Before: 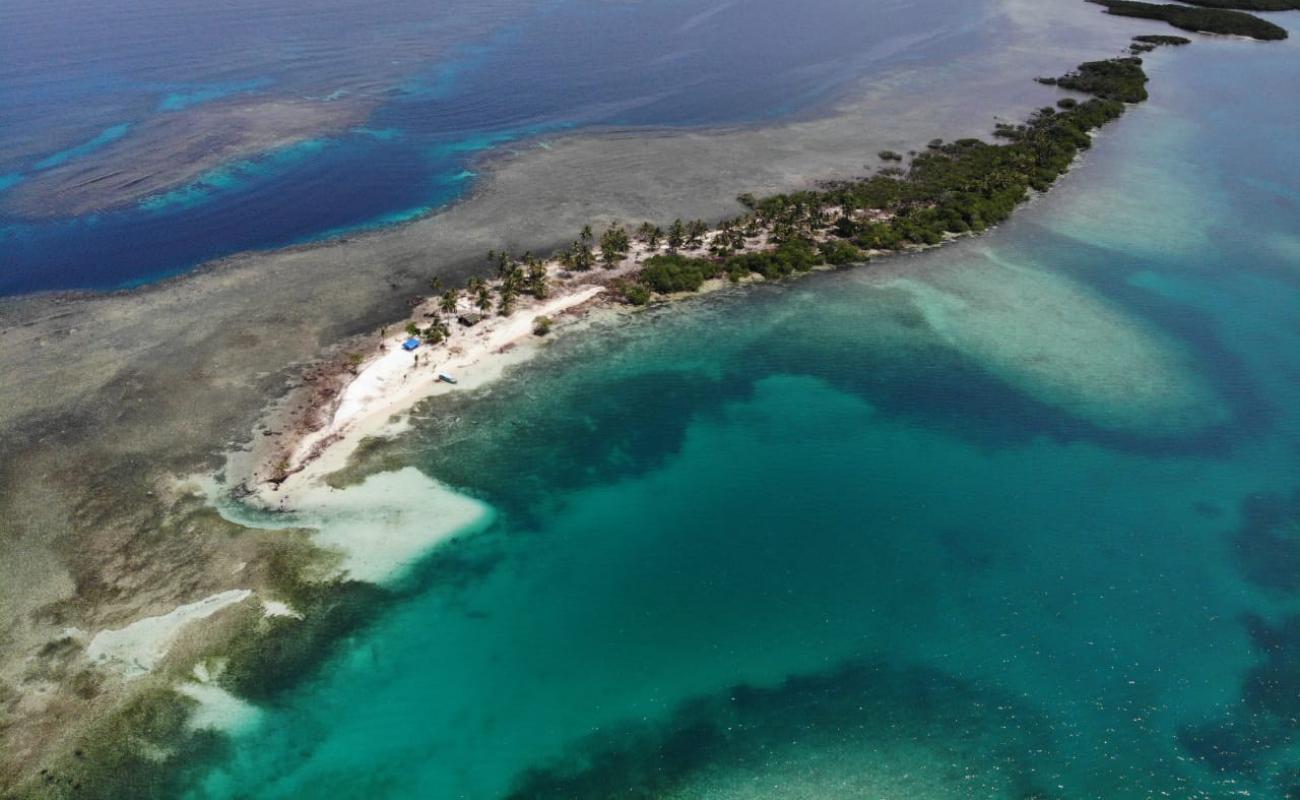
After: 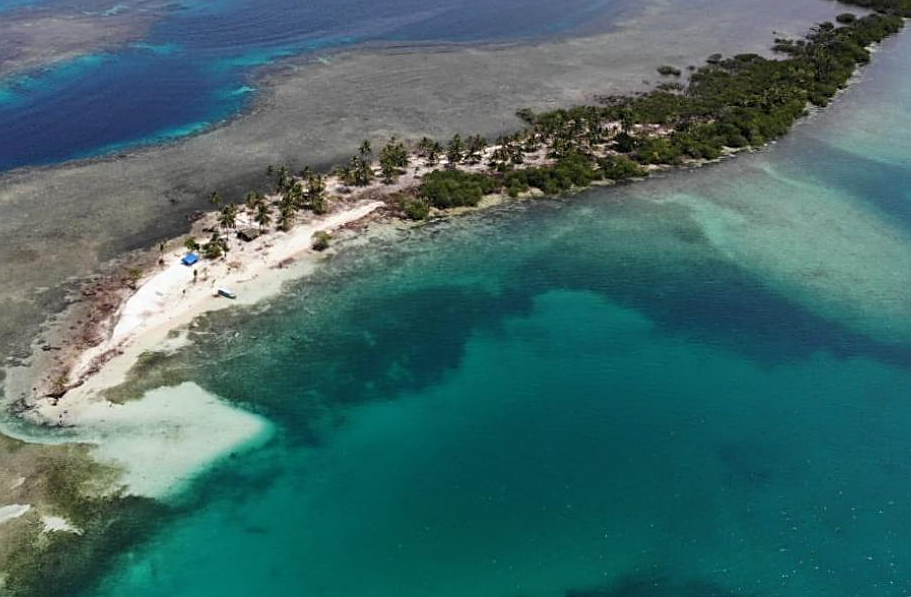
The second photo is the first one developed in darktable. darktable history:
crop and rotate: left 17.001%, top 10.697%, right 12.9%, bottom 14.563%
sharpen: on, module defaults
